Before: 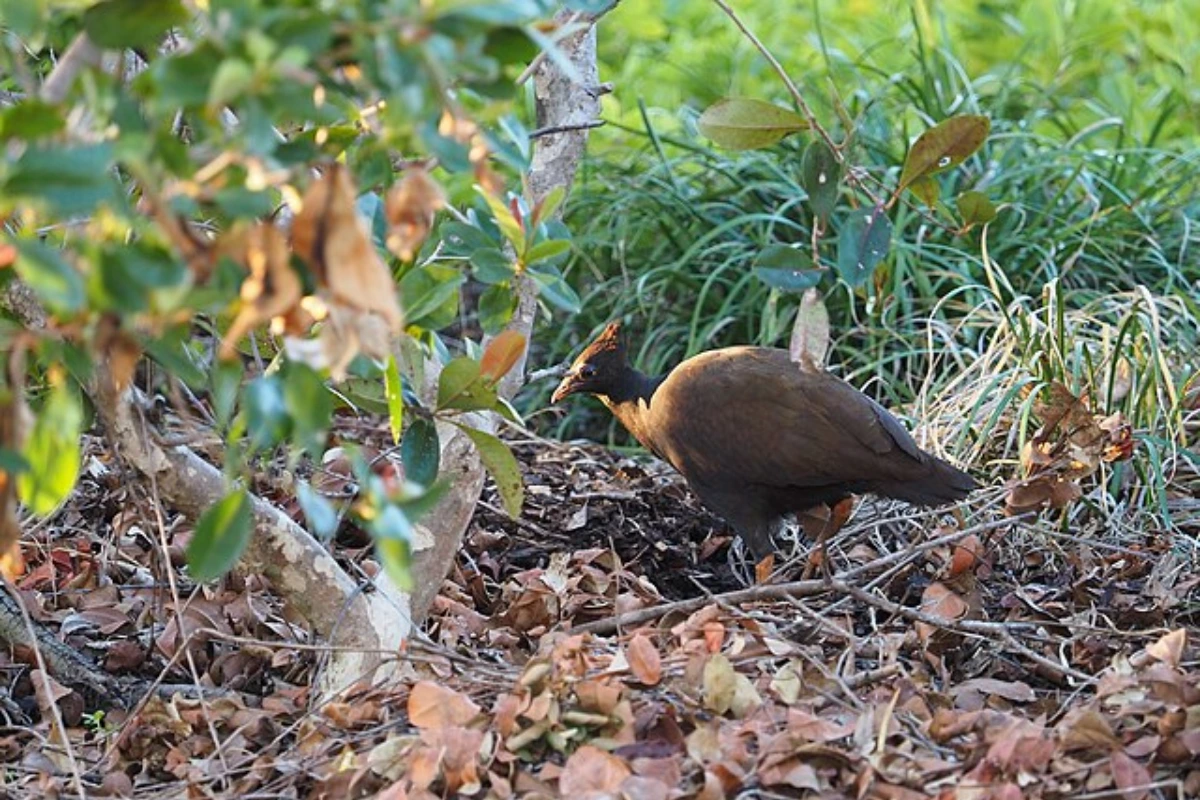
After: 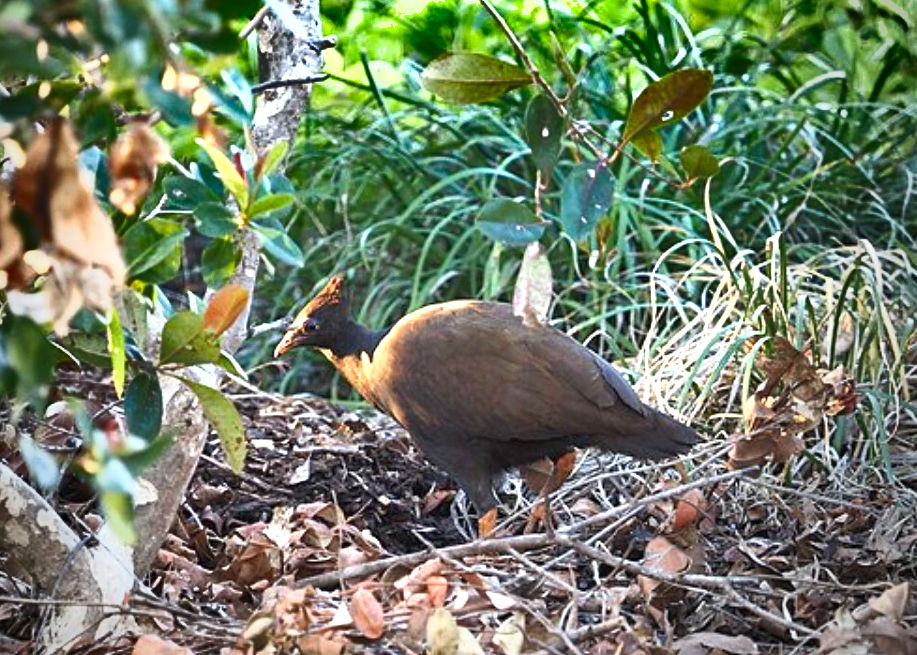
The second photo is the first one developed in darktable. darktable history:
crop: left 23.095%, top 5.827%, bottom 11.854%
exposure: black level correction 0.001, exposure 0.955 EV, compensate exposure bias true, compensate highlight preservation false
vignetting: fall-off start 72.14%, fall-off radius 108.07%, brightness -0.713, saturation -0.488, center (-0.054, -0.359), width/height ratio 0.729
shadows and highlights: shadows 20.91, highlights -82.73, soften with gaussian
